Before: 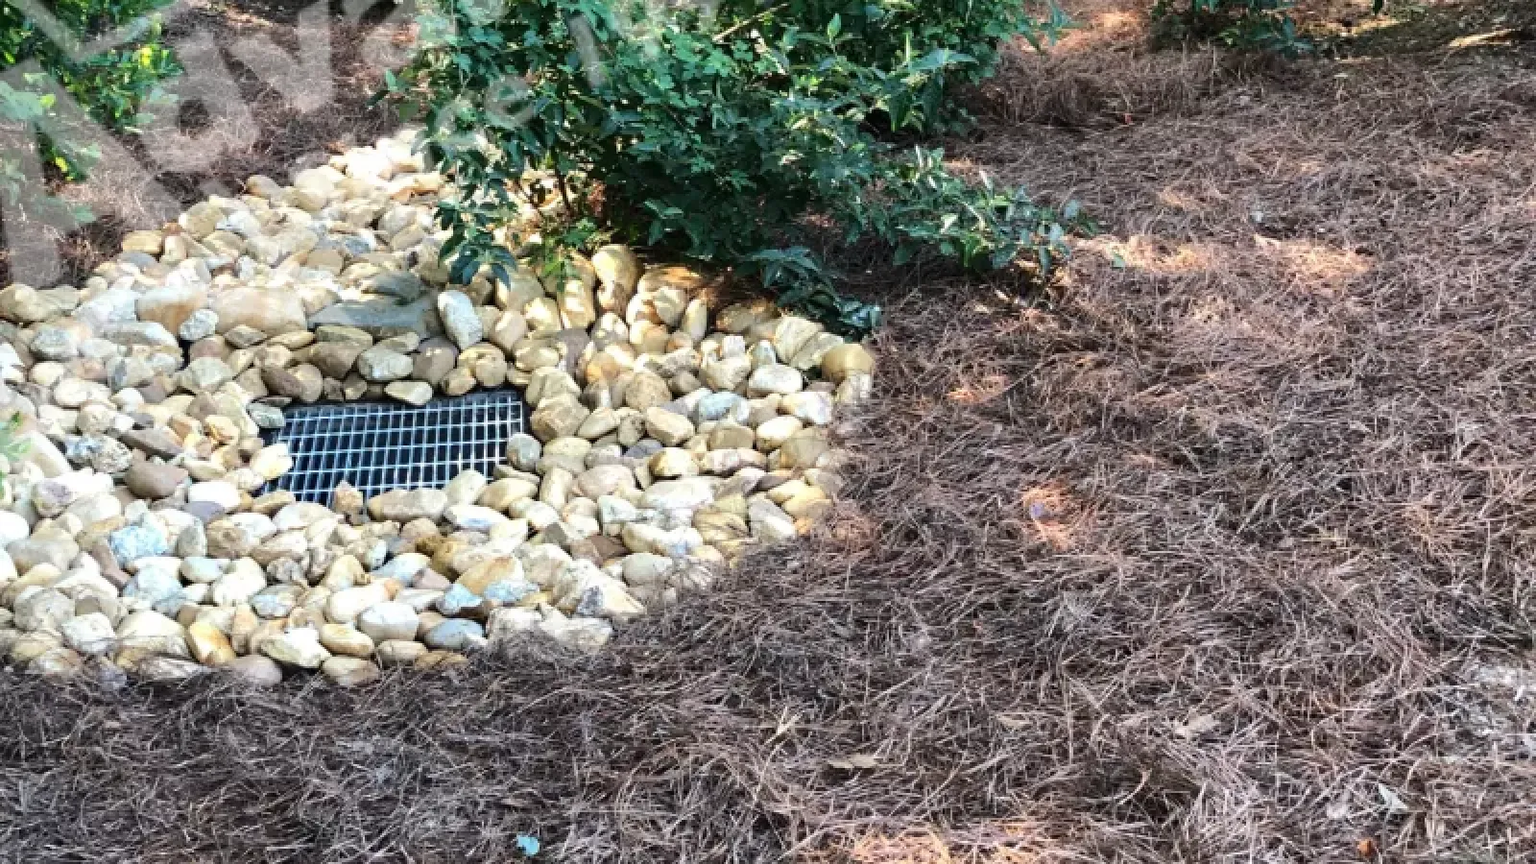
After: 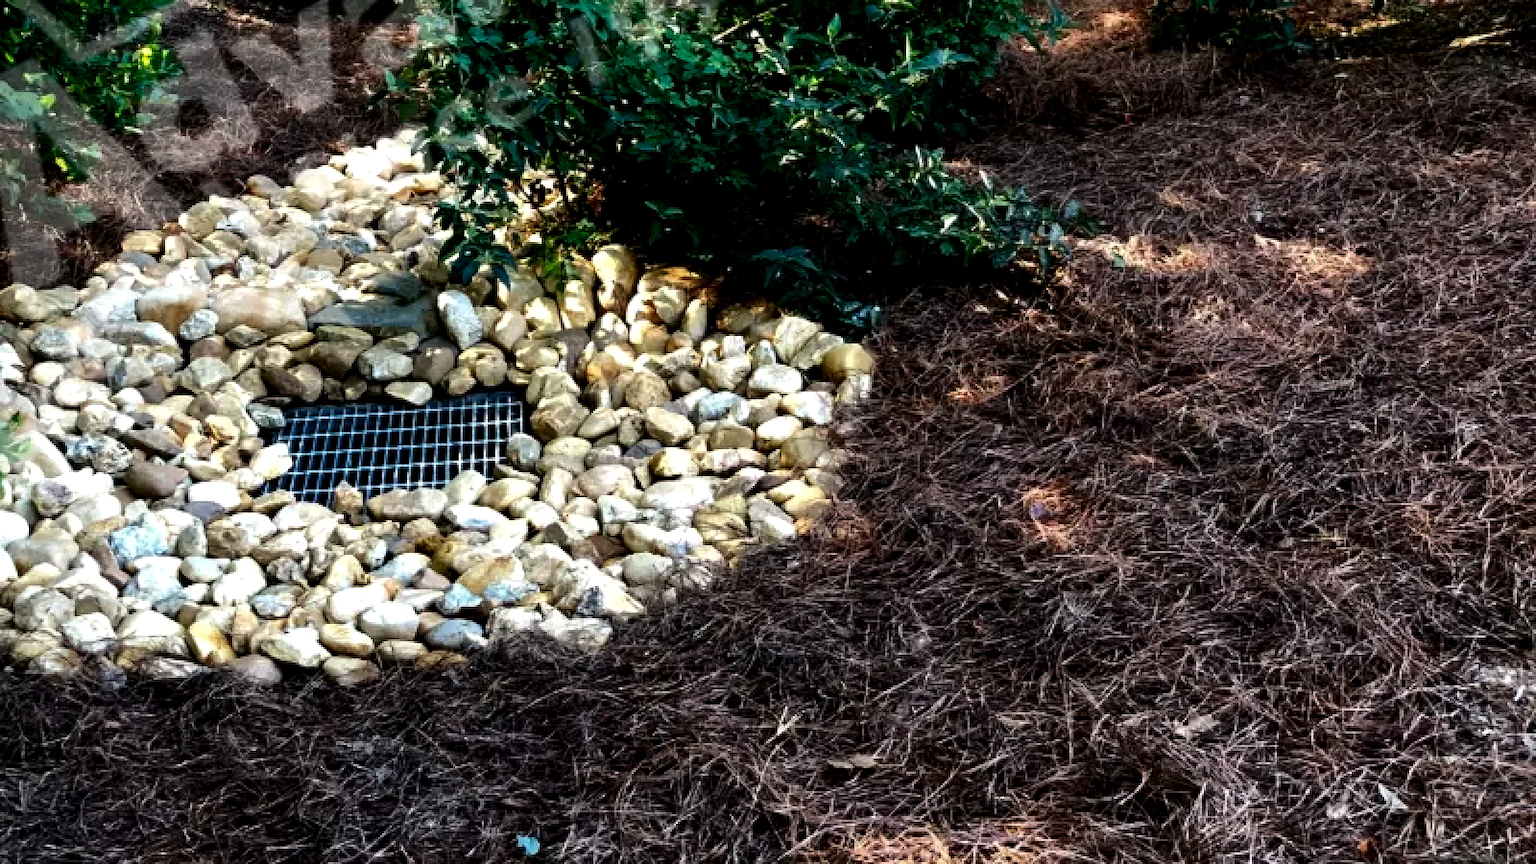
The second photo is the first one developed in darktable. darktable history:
rgb levels: levels [[0.029, 0.461, 0.922], [0, 0.5, 1], [0, 0.5, 1]]
contrast brightness saturation: contrast 0.09, brightness -0.59, saturation 0.17
